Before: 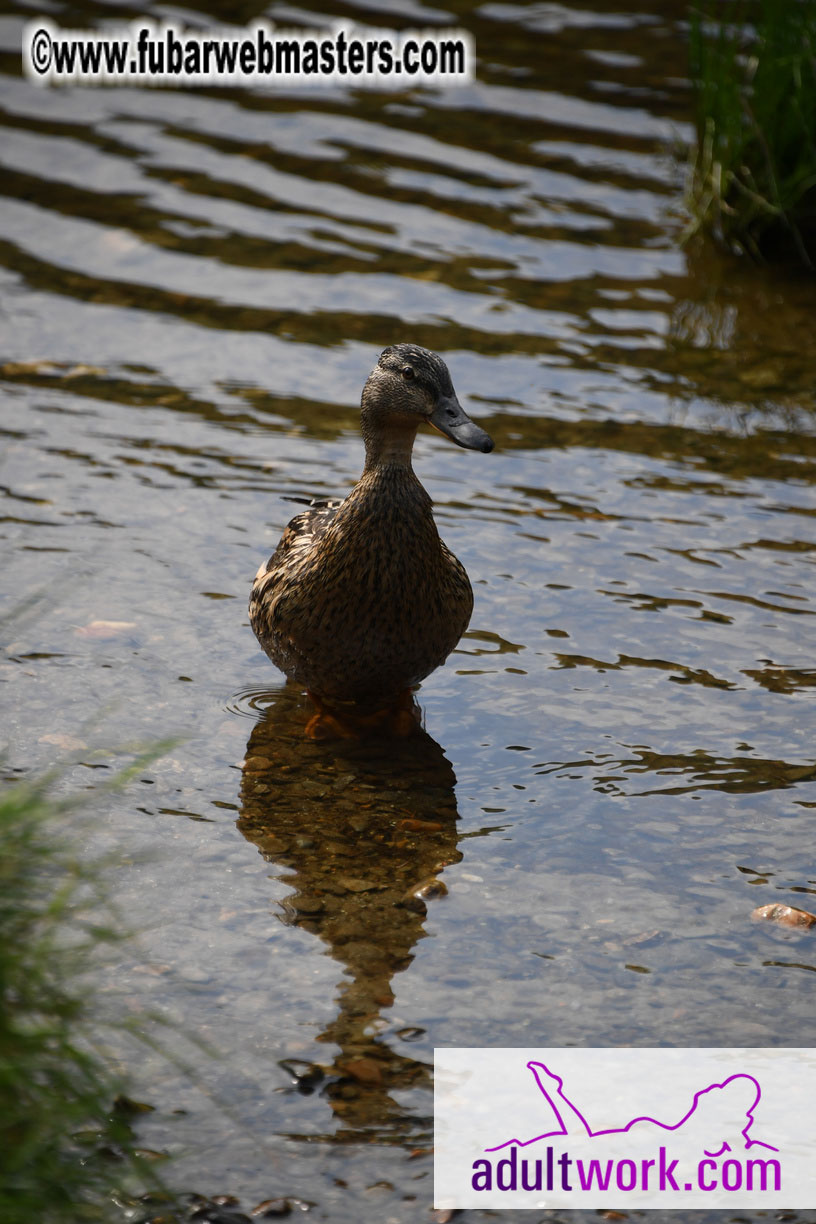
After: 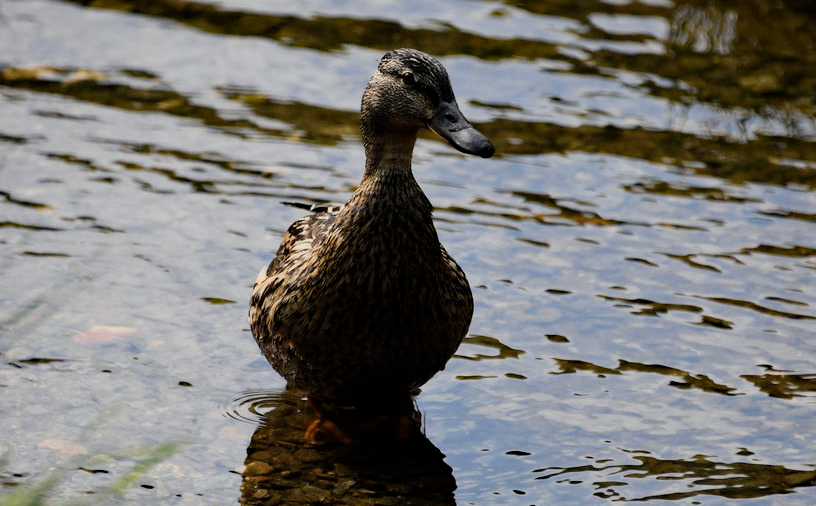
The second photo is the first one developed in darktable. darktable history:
exposure: black level correction 0.001, exposure 0.5 EV, compensate highlight preservation false
crop and rotate: top 24.109%, bottom 34.529%
haze removal: adaptive false
filmic rgb: middle gray luminance 29.16%, black relative exposure -10.22 EV, white relative exposure 5.5 EV, target black luminance 0%, hardness 3.96, latitude 1.92%, contrast 1.122, highlights saturation mix 6.4%, shadows ↔ highlights balance 15.92%
